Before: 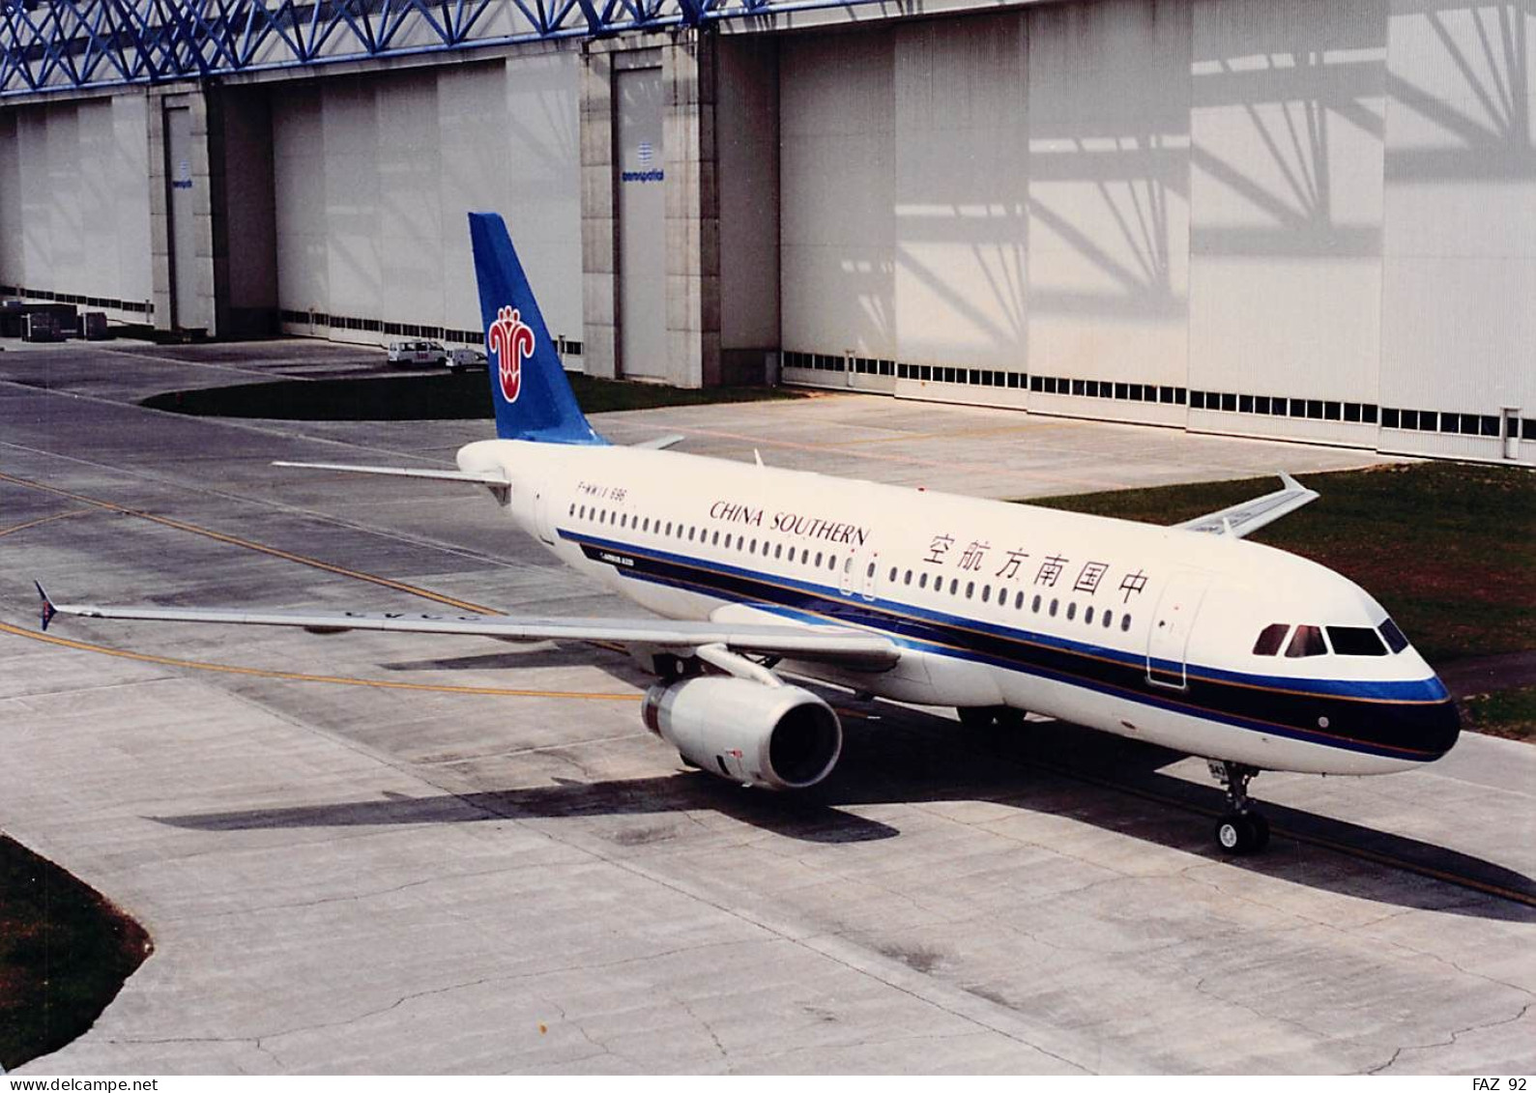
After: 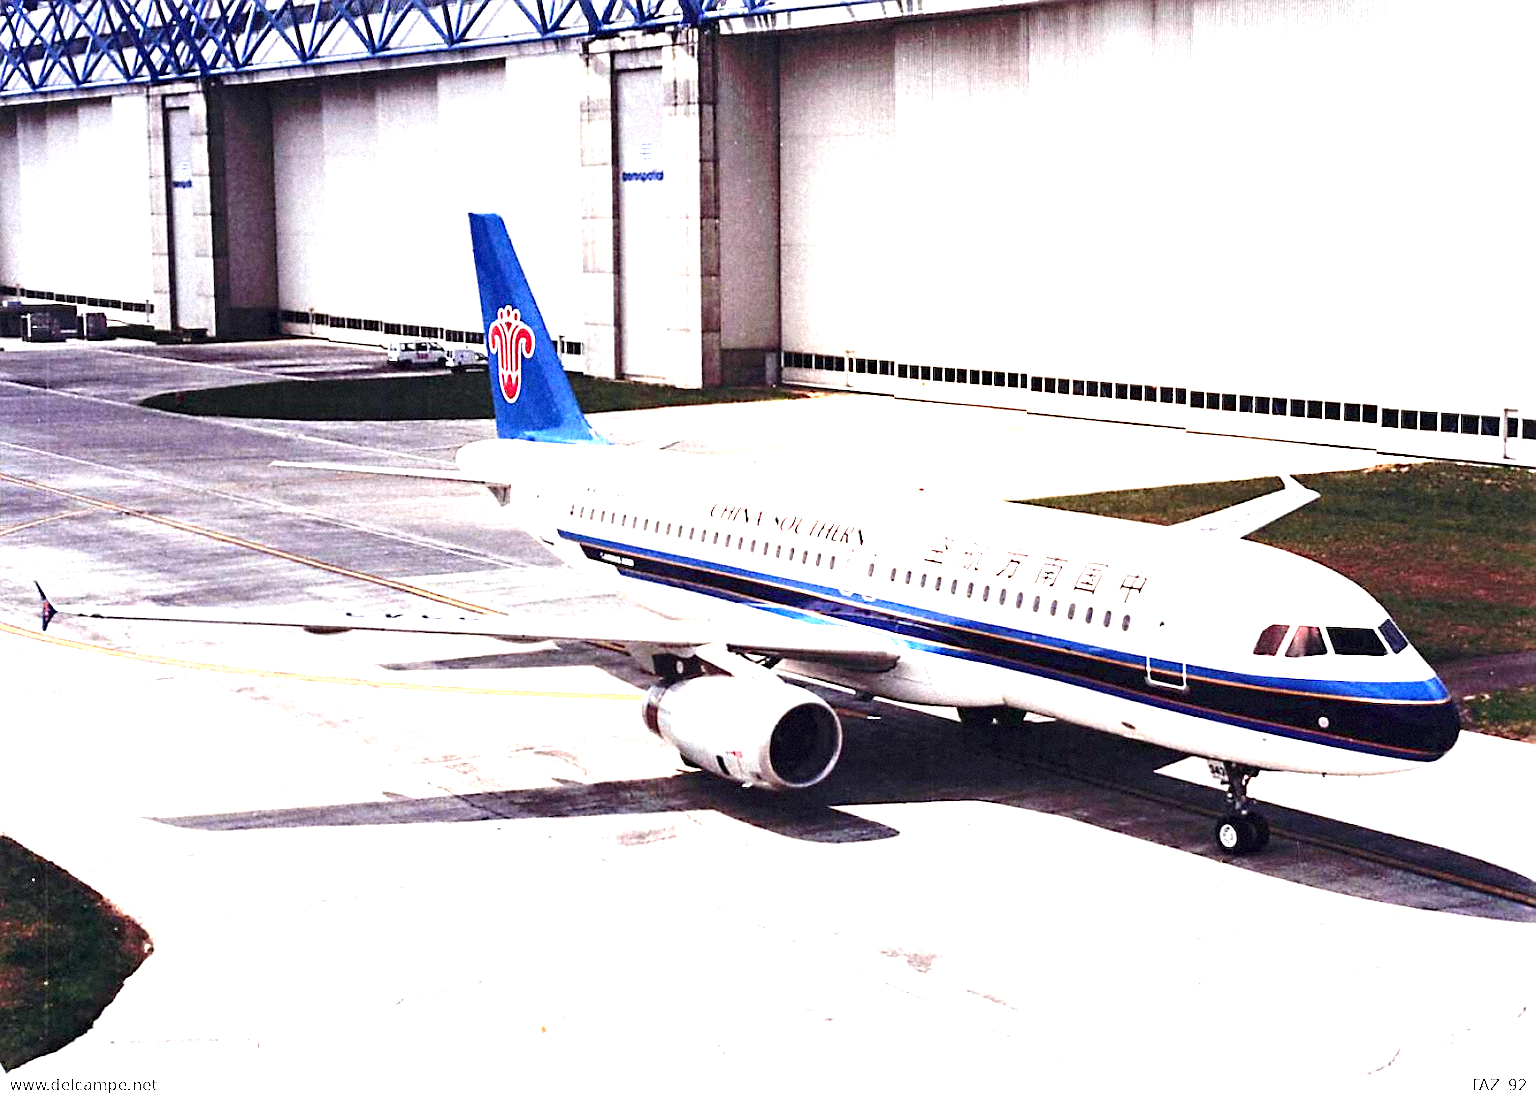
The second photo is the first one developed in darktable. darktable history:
grain: mid-tones bias 0%
exposure: black level correction 0, exposure 2.088 EV, compensate exposure bias true, compensate highlight preservation false
contrast equalizer: y [[0.5, 0.504, 0.515, 0.527, 0.535, 0.534], [0.5 ×6], [0.491, 0.387, 0.179, 0.068, 0.068, 0.068], [0 ×5, 0.023], [0 ×6]]
